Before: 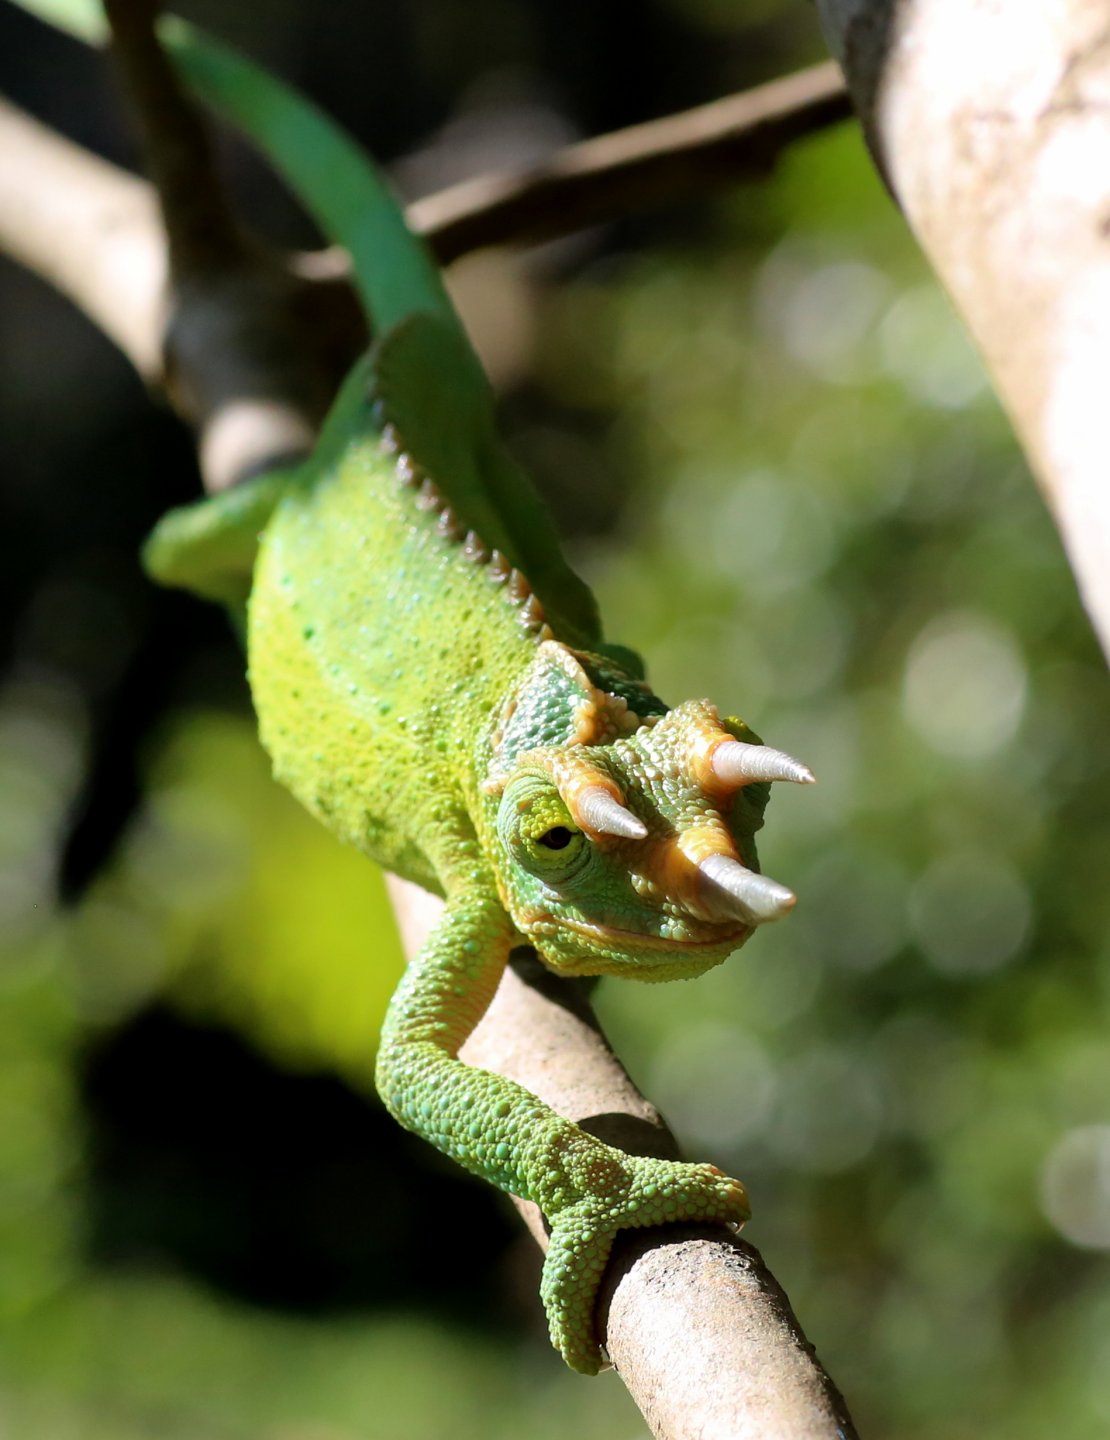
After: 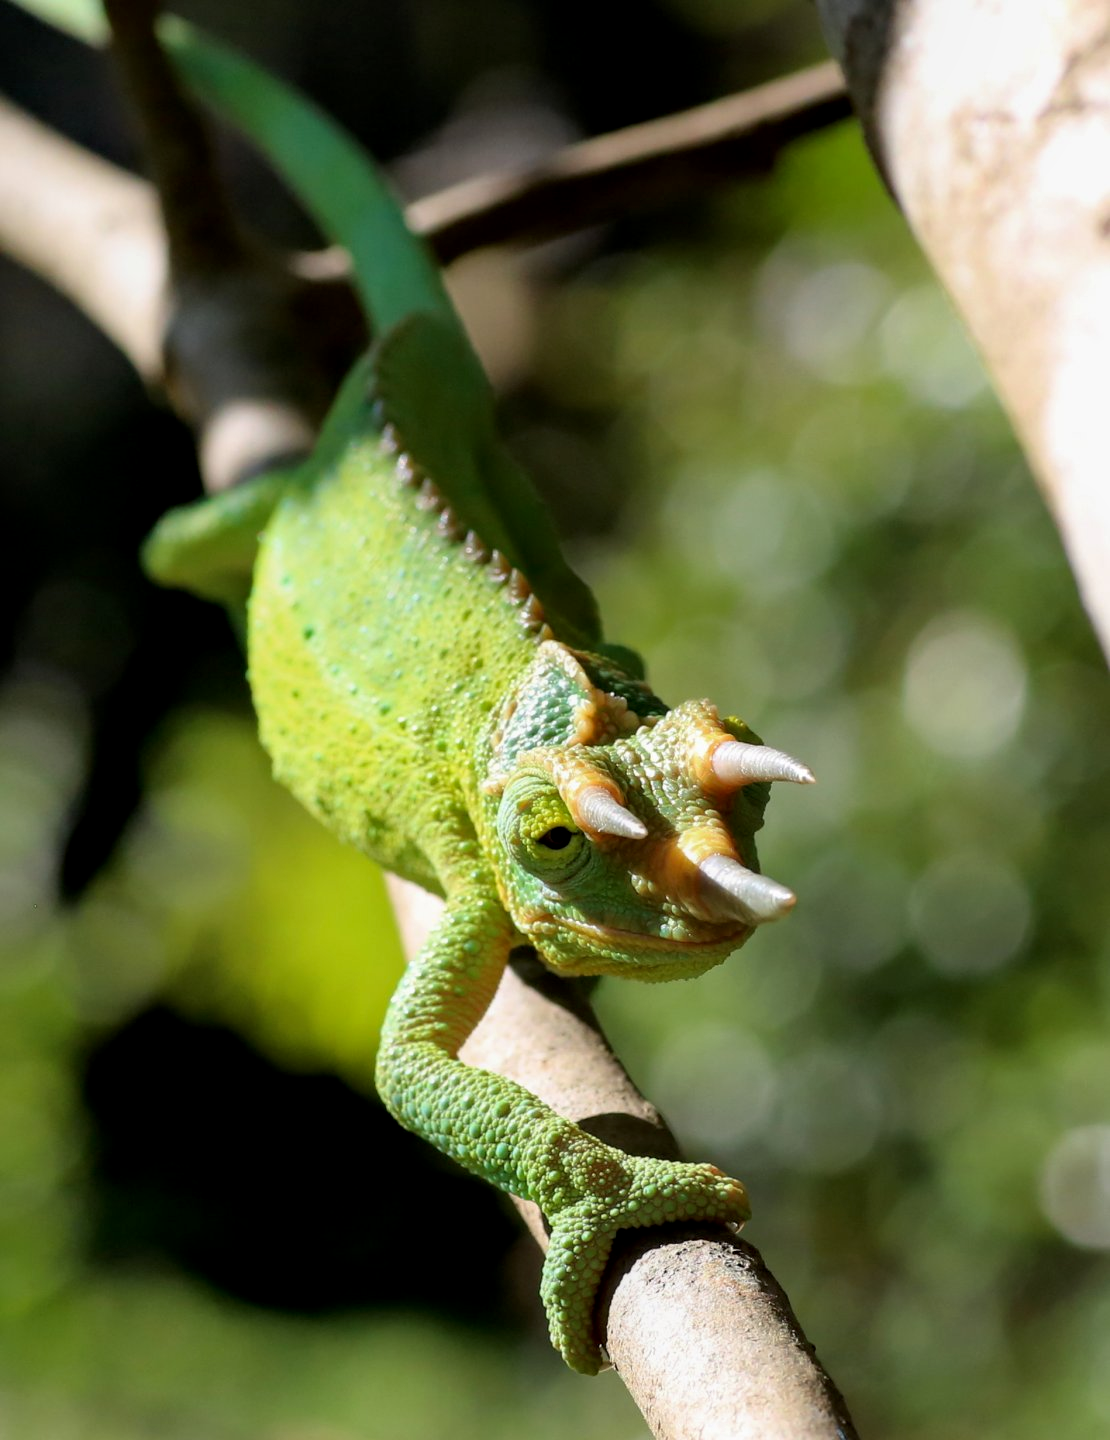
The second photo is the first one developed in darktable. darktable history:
local contrast: highlights 62%, shadows 108%, detail 107%, midtone range 0.536
